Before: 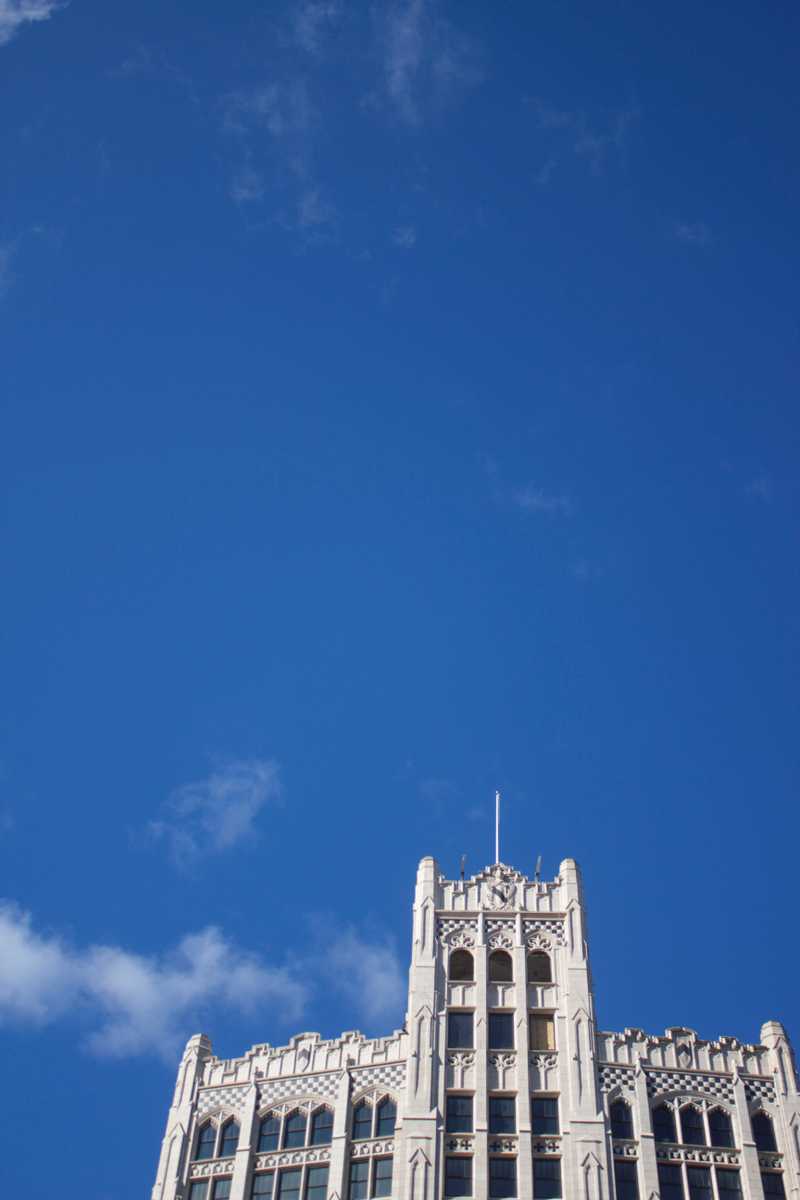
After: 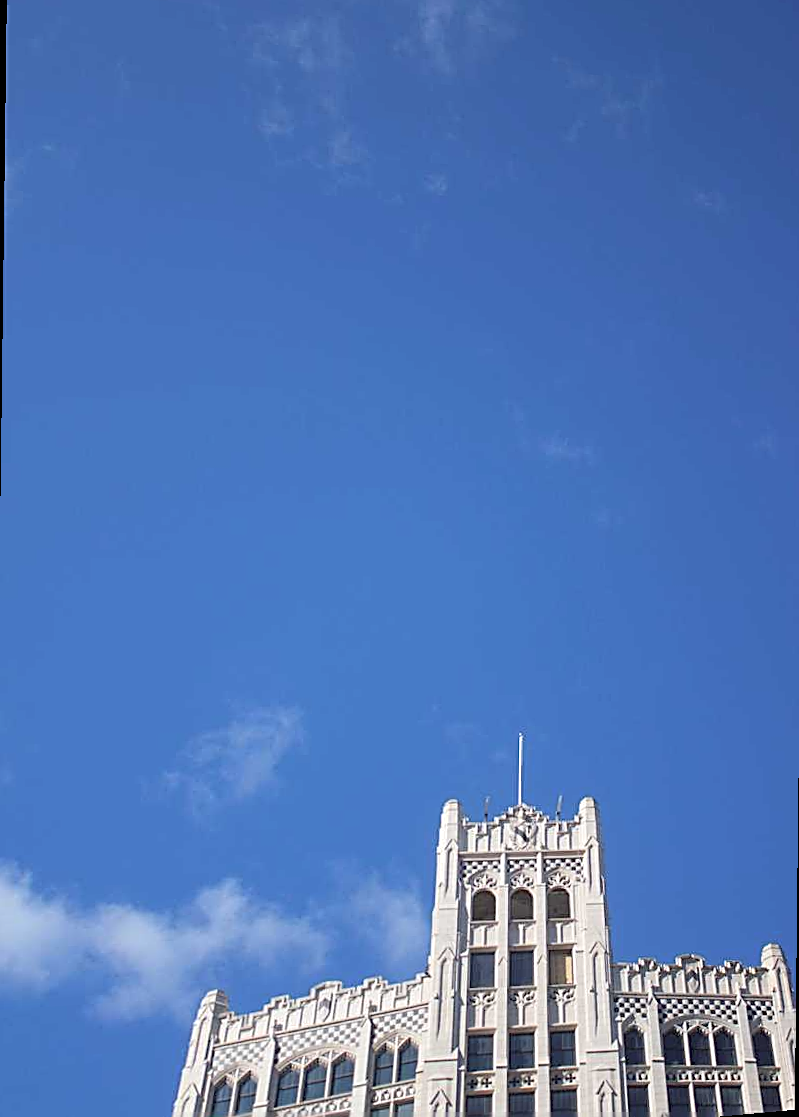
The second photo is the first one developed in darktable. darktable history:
white balance: emerald 1
rotate and perspective: rotation 0.679°, lens shift (horizontal) 0.136, crop left 0.009, crop right 0.991, crop top 0.078, crop bottom 0.95
sharpen: amount 1
contrast brightness saturation: brightness 0.15
